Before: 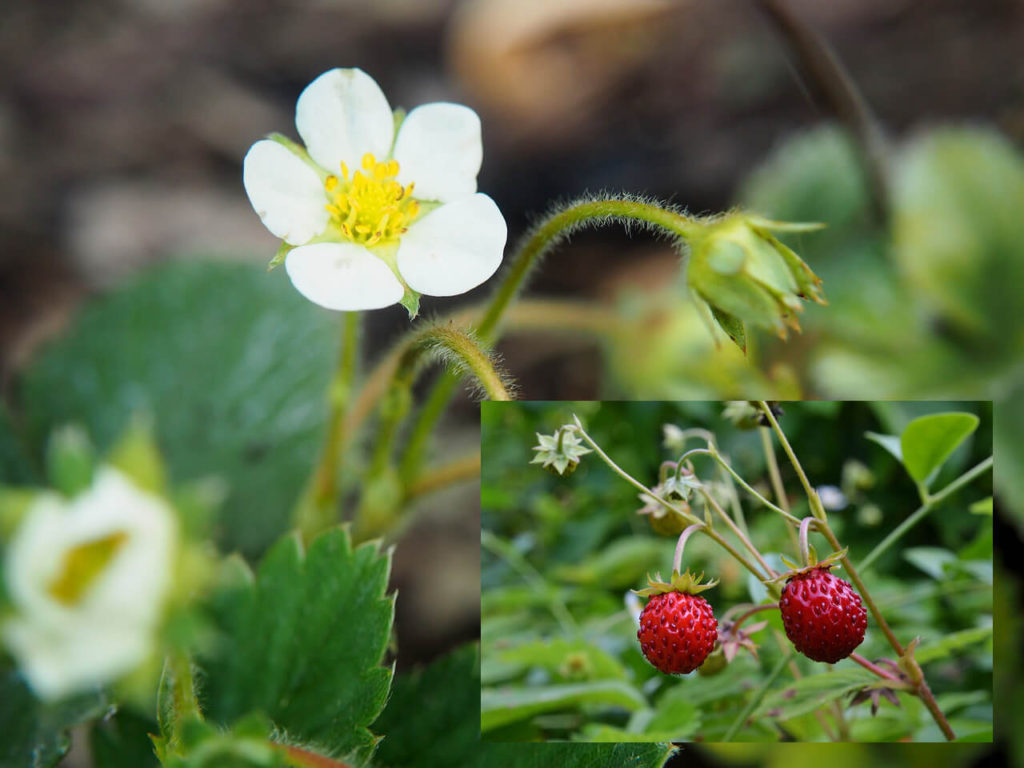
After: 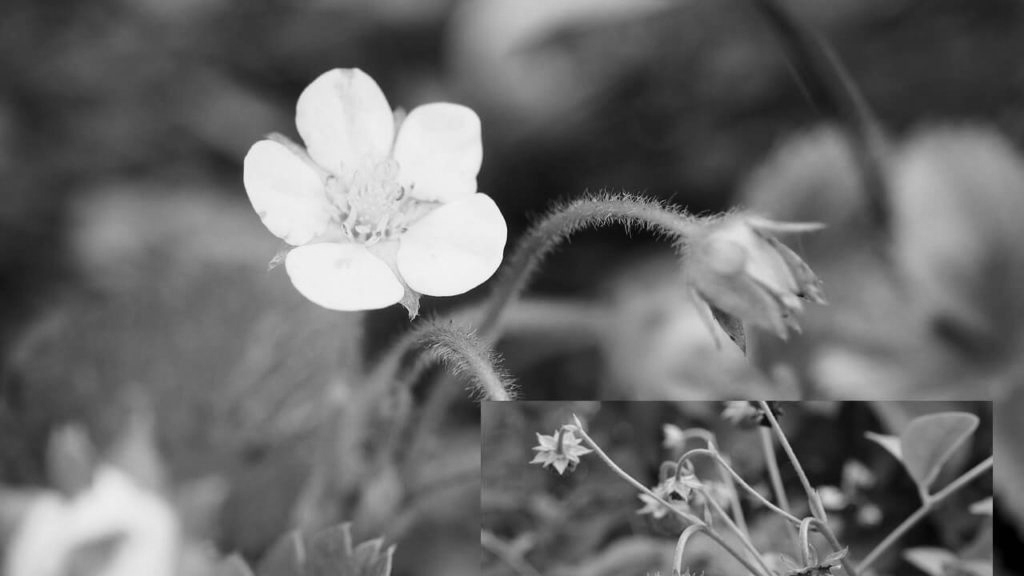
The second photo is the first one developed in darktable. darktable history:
monochrome: on, module defaults
crop: bottom 24.967%
contrast brightness saturation: contrast 0.07
